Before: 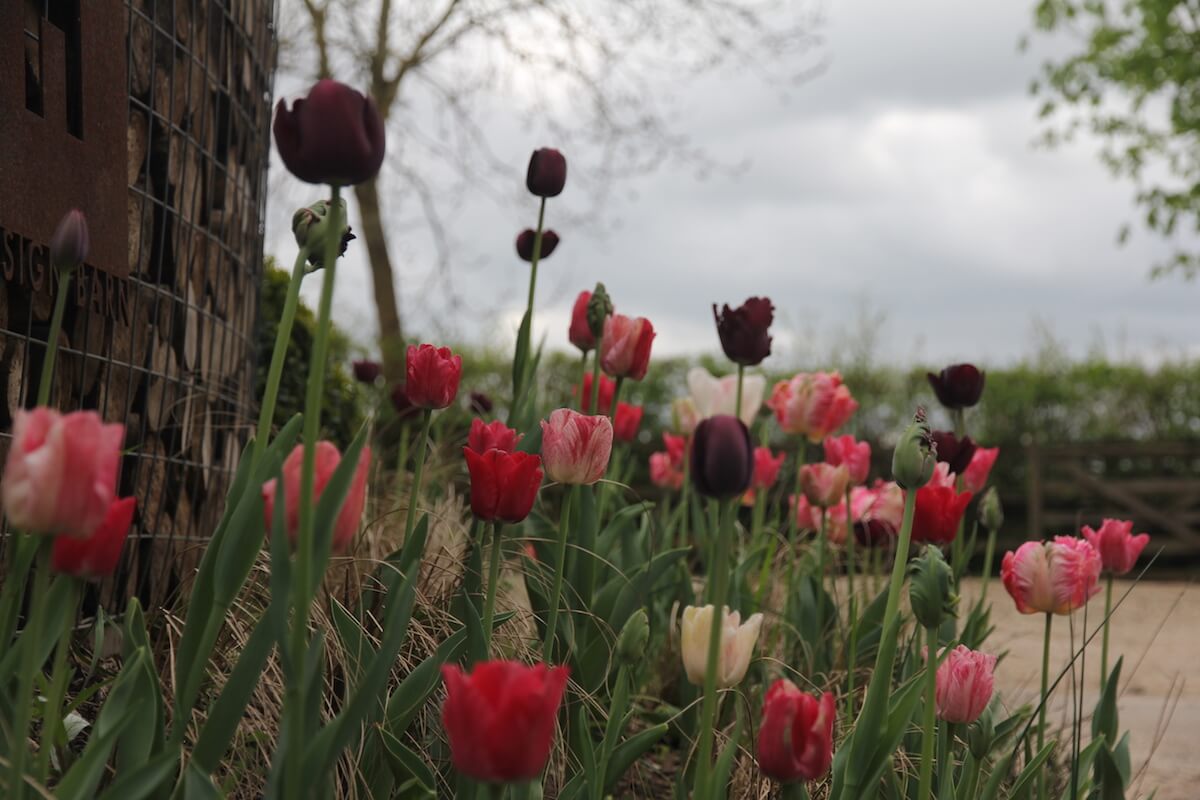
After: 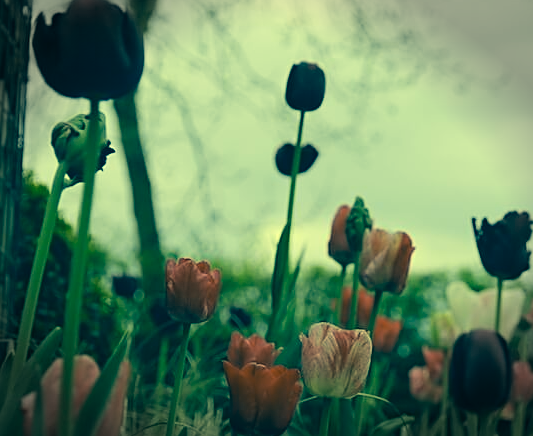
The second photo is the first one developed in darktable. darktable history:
tone curve: curves: ch0 [(0, 0) (0.004, 0.002) (0.02, 0.013) (0.218, 0.218) (0.664, 0.718) (0.832, 0.873) (1, 1)], color space Lab, independent channels
sharpen: on, module defaults
vignetting: fall-off start 90.42%, fall-off radius 38.42%, width/height ratio 1.219, shape 1.29
crop: left 20.137%, top 10.857%, right 35.384%, bottom 34.58%
color correction: highlights a* -15.43, highlights b* 39.99, shadows a* -39.32, shadows b* -25.43
